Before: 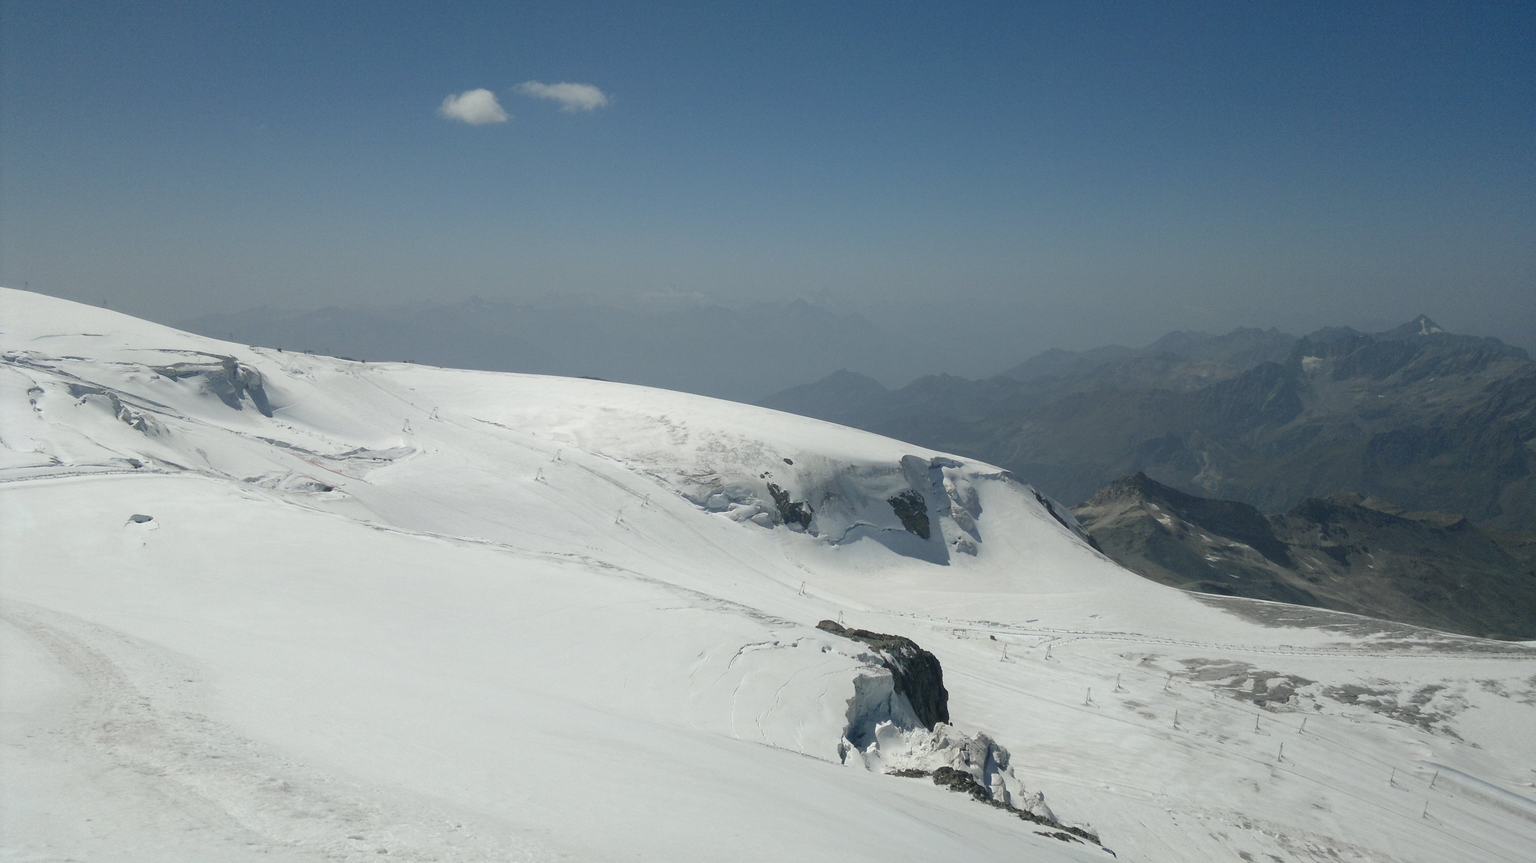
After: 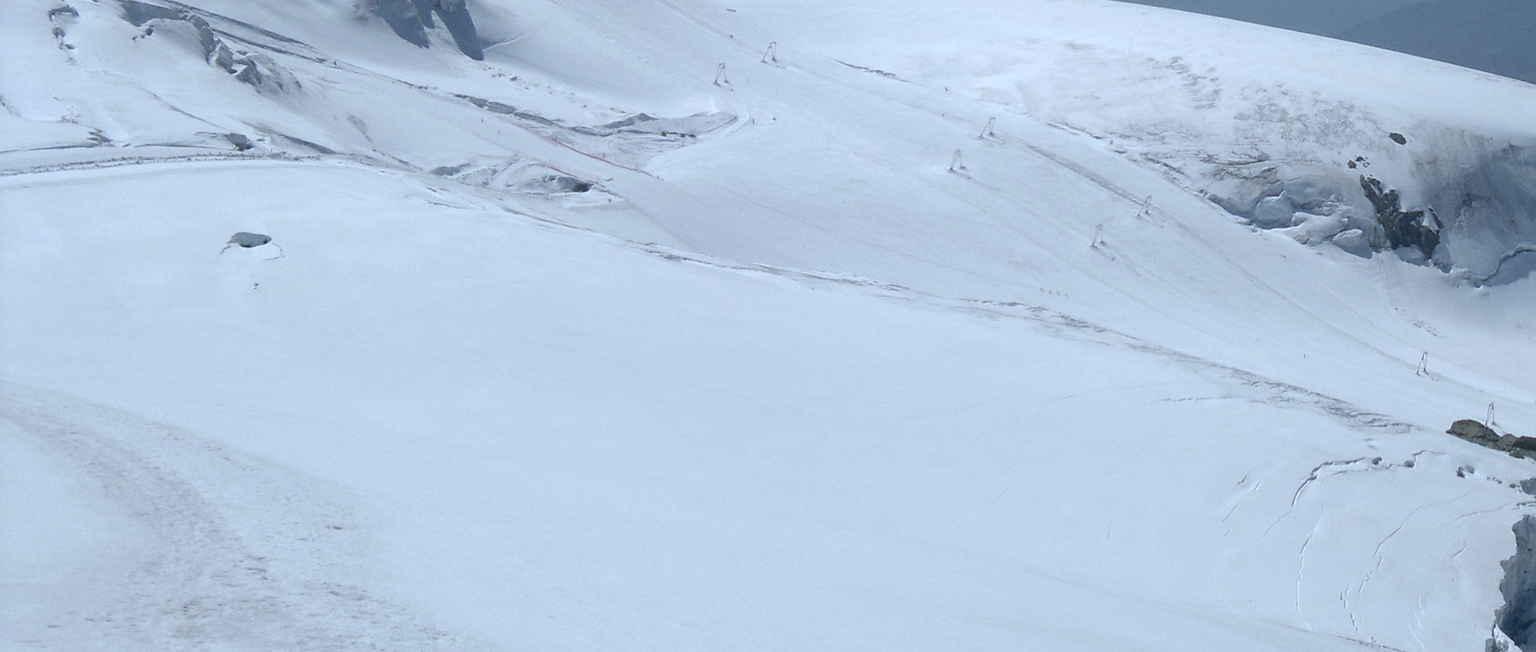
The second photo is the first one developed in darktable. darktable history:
white balance: red 0.926, green 1.003, blue 1.133
crop: top 44.483%, right 43.593%, bottom 12.892%
